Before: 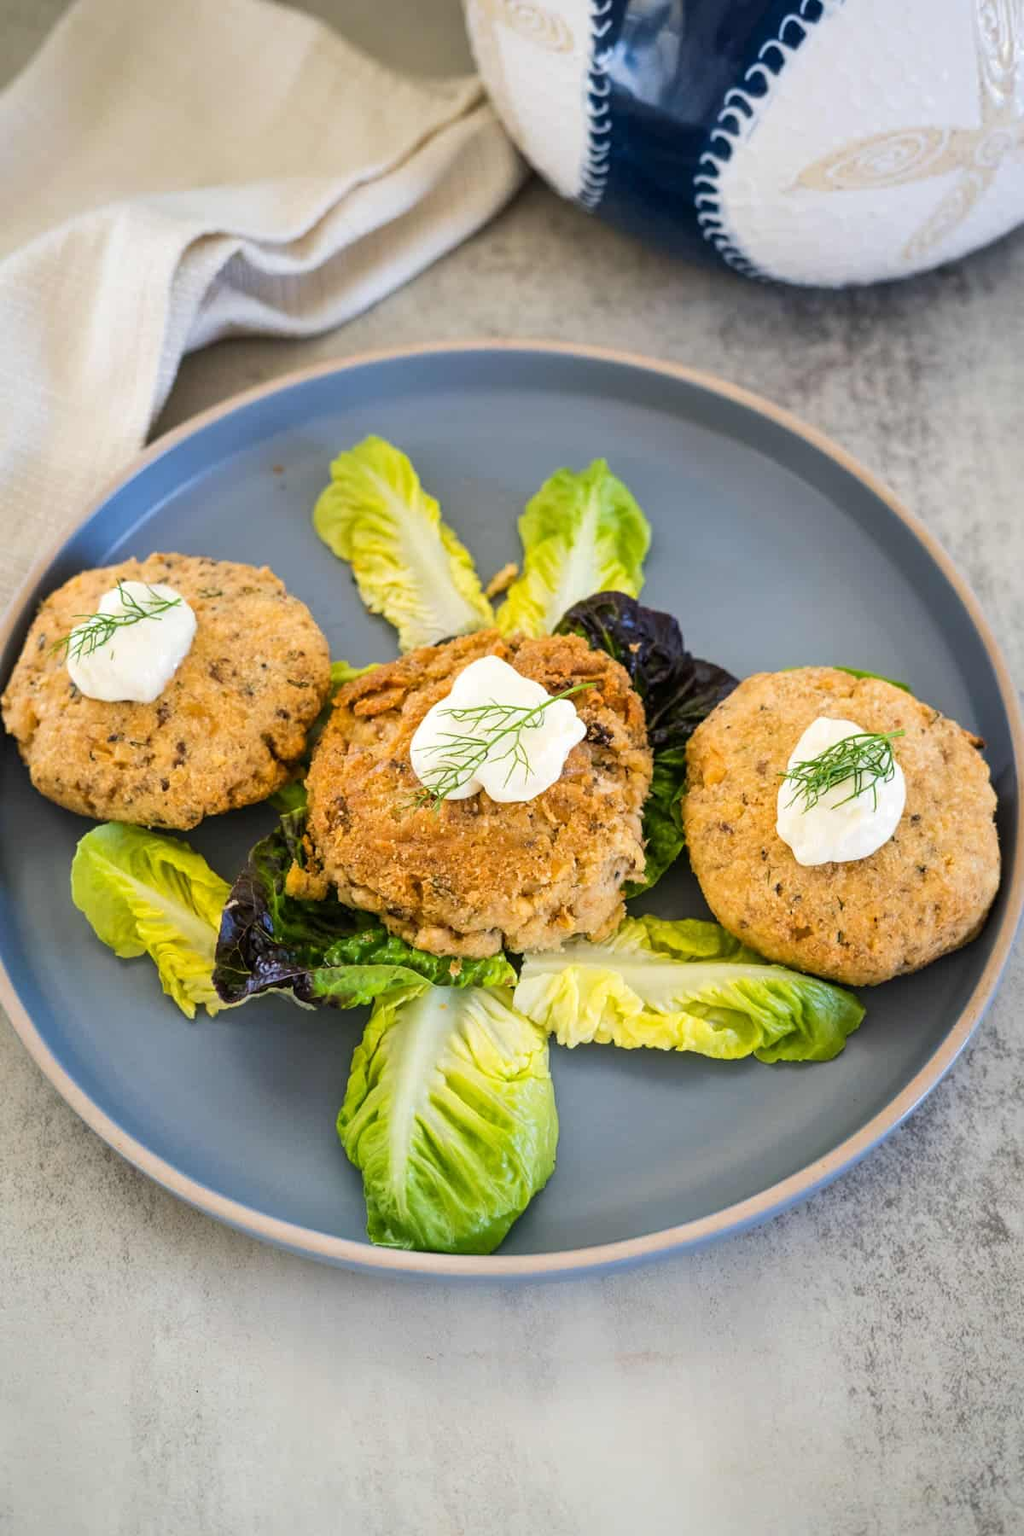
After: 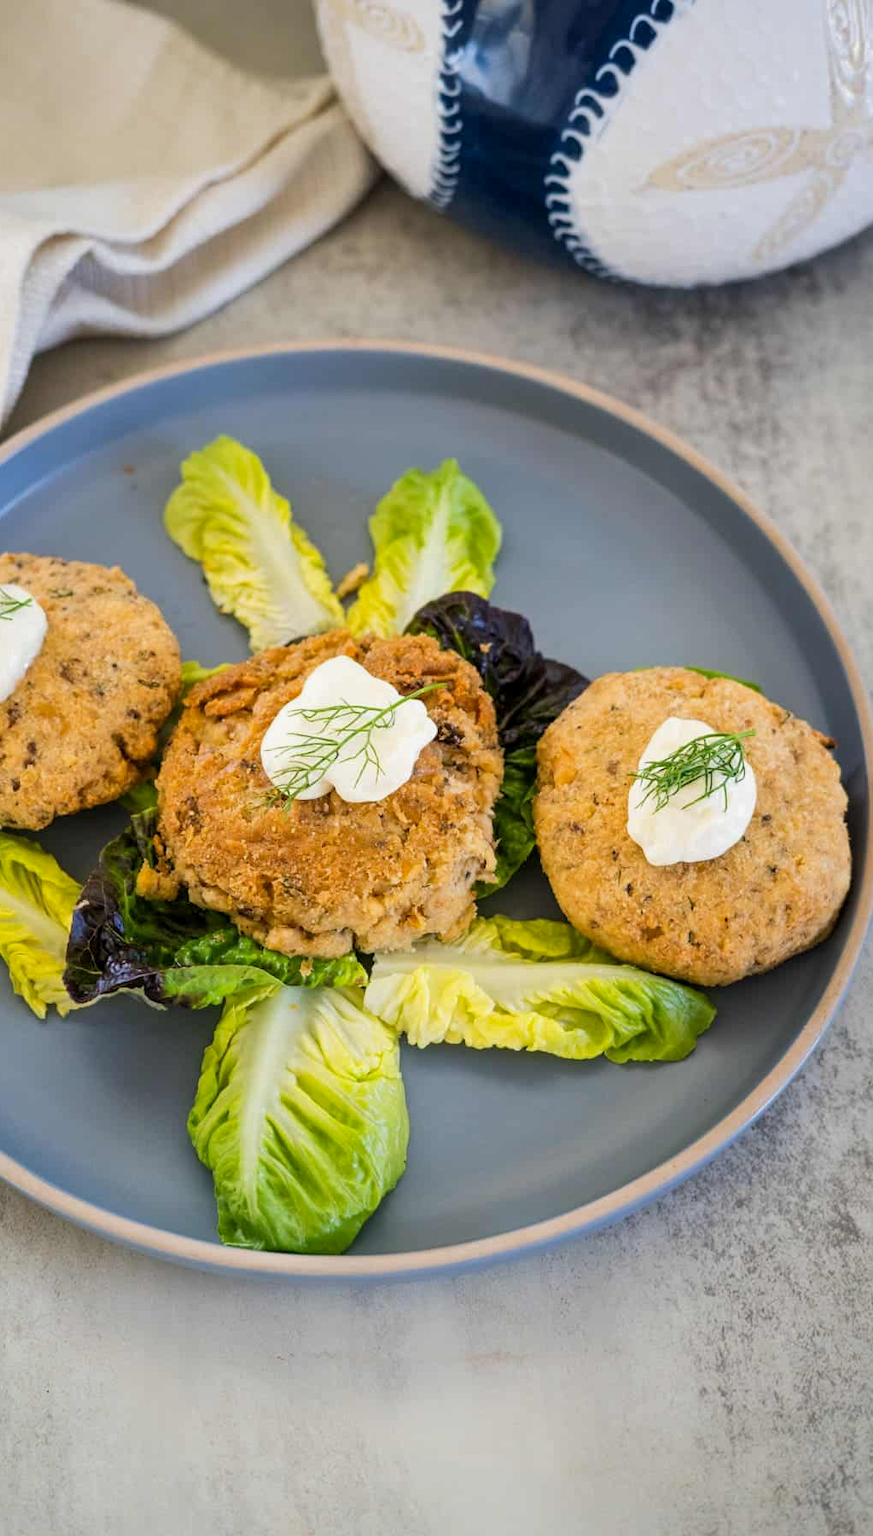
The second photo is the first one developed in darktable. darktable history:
crop and rotate: left 14.584%
shadows and highlights: shadows 25, highlights -25
exposure: black level correction 0.002, exposure -0.1 EV, compensate highlight preservation false
